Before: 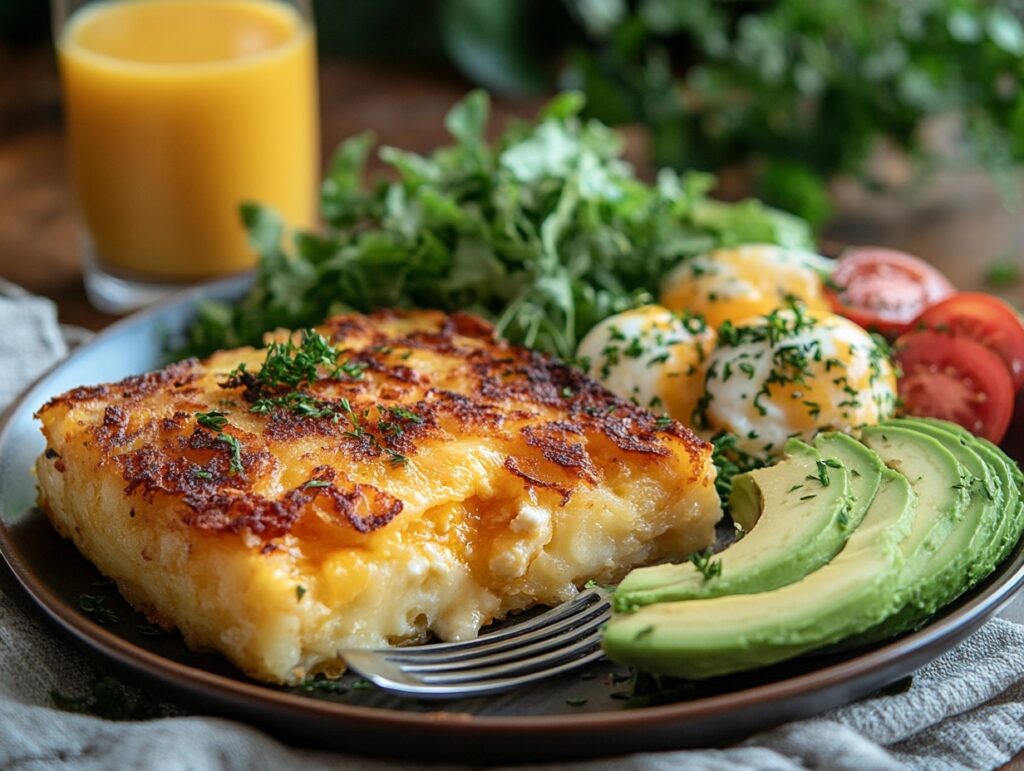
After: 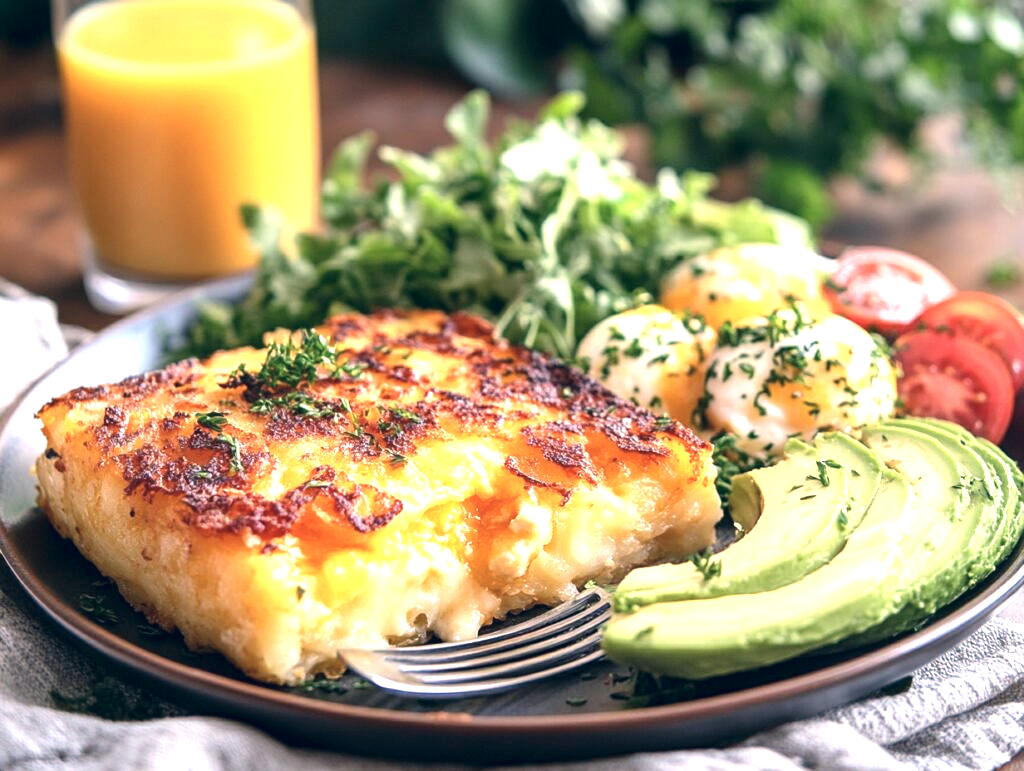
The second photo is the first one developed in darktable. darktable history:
color correction: highlights a* 13.89, highlights b* 5.81, shadows a* -5.98, shadows b* -15.17, saturation 0.848
exposure: black level correction 0, exposure 1.385 EV, compensate highlight preservation false
tone equalizer: on, module defaults
